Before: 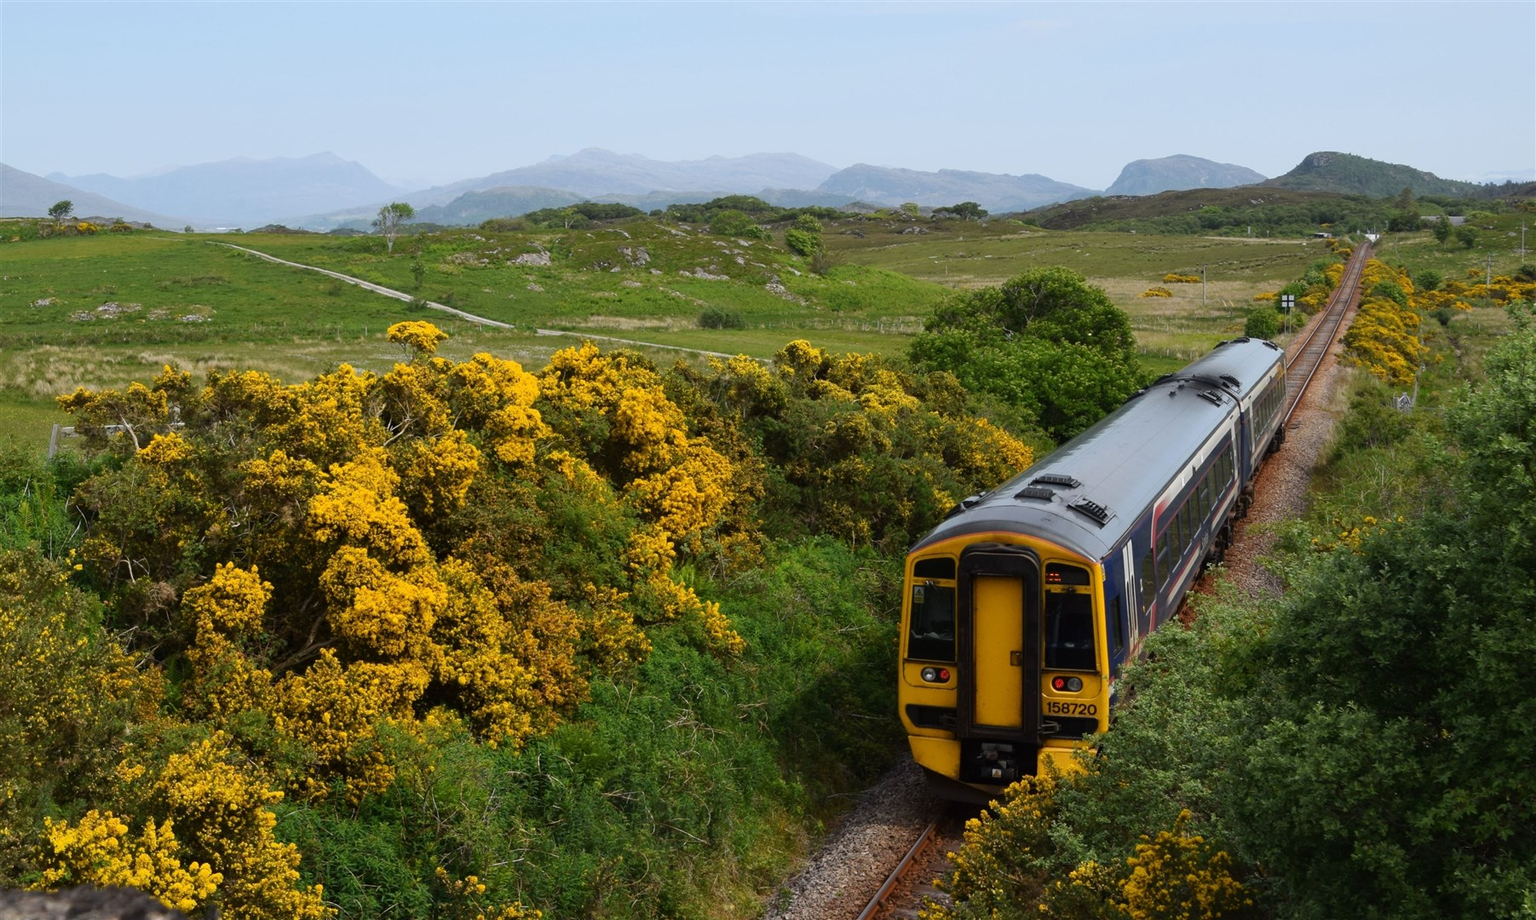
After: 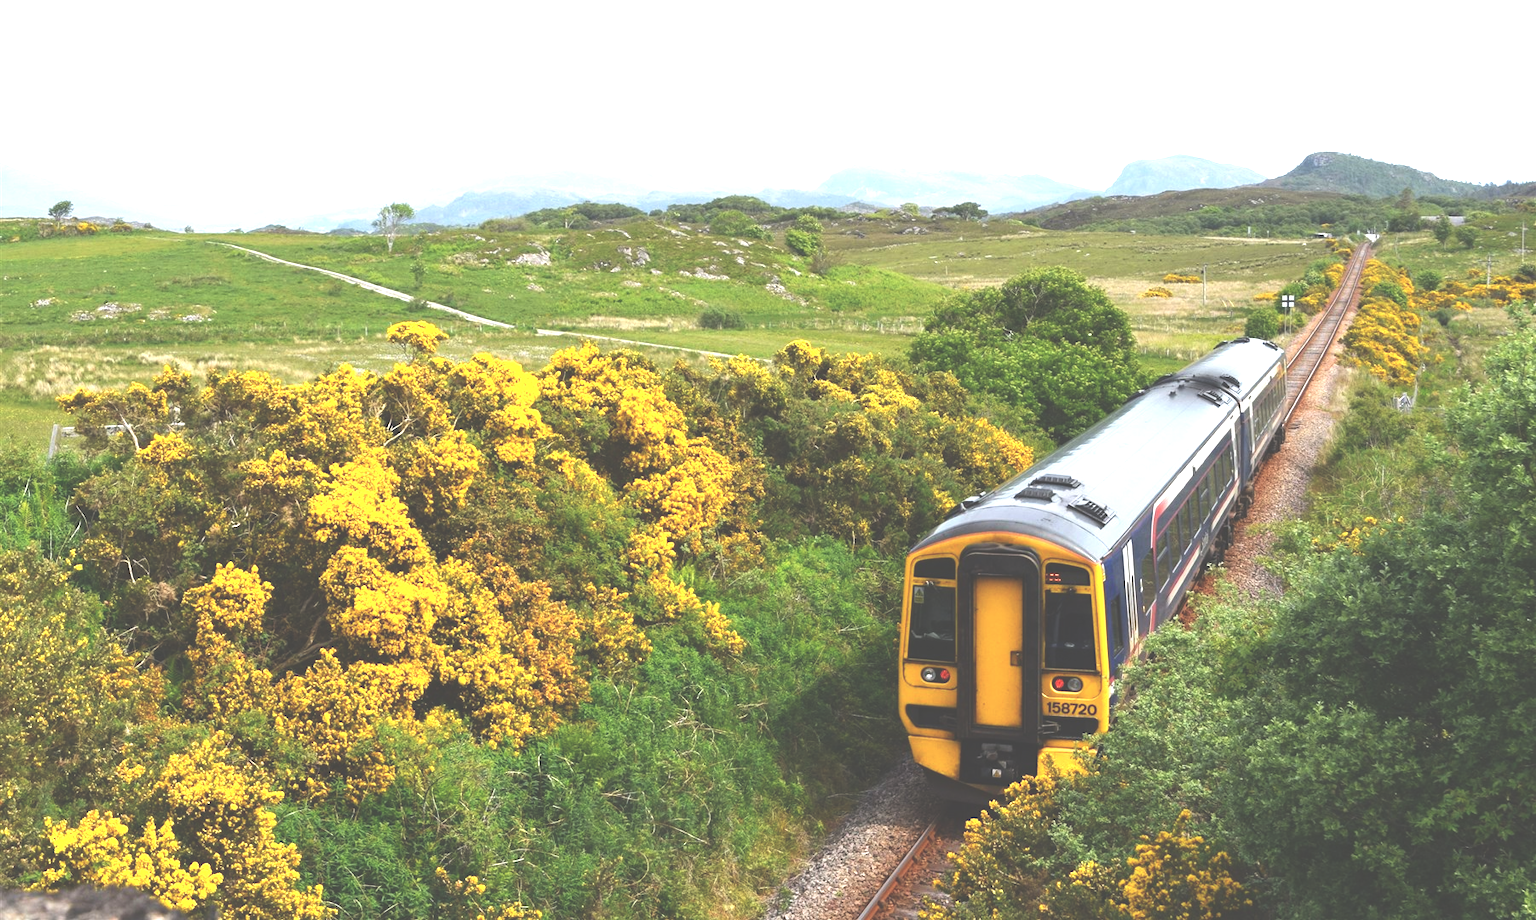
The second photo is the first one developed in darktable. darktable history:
exposure: black level correction -0.024, exposure 1.397 EV, compensate highlight preservation false
